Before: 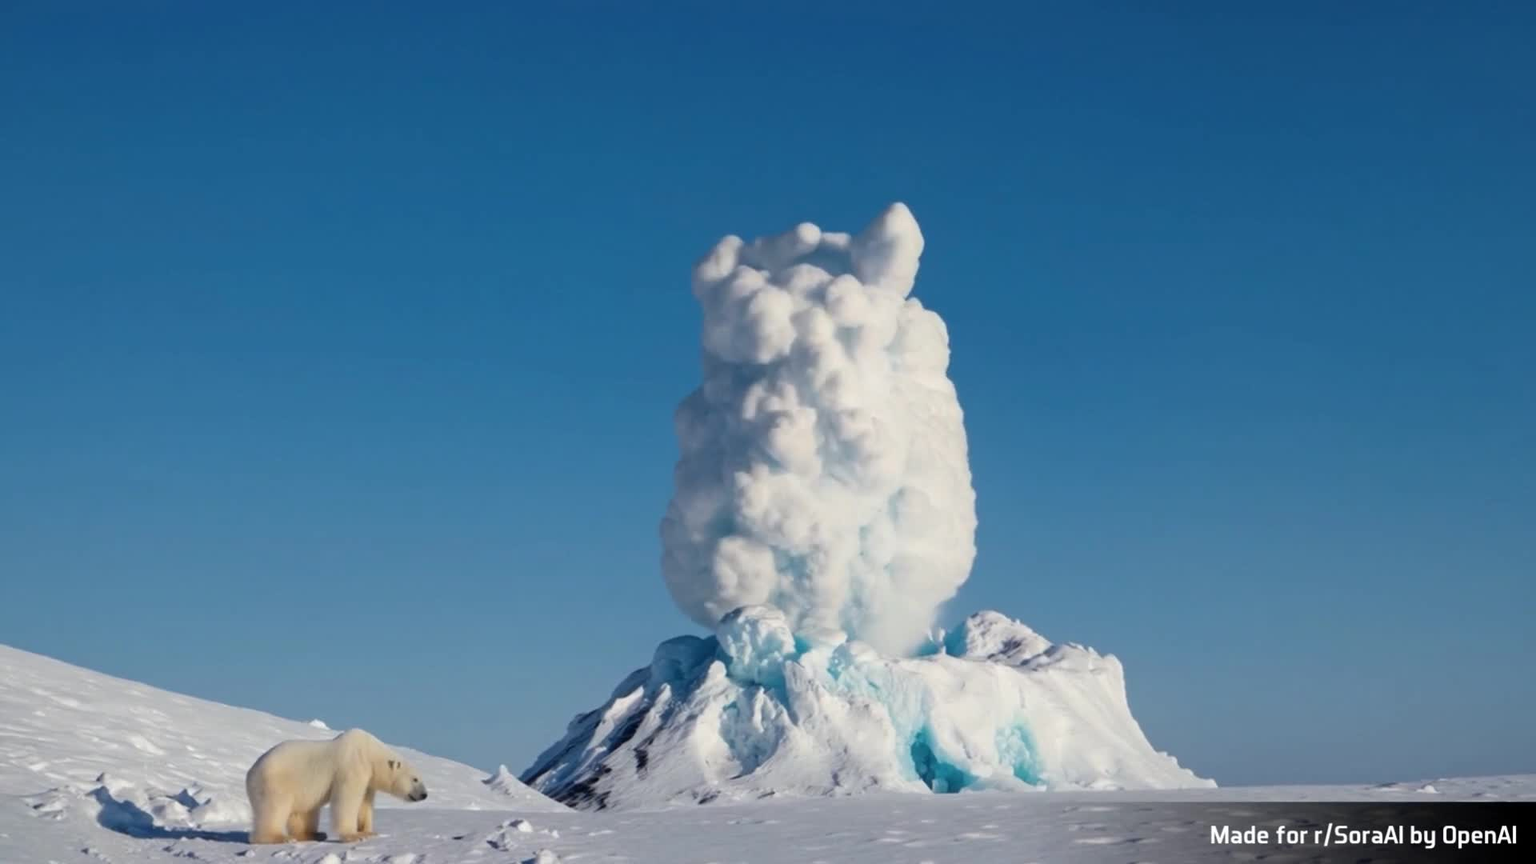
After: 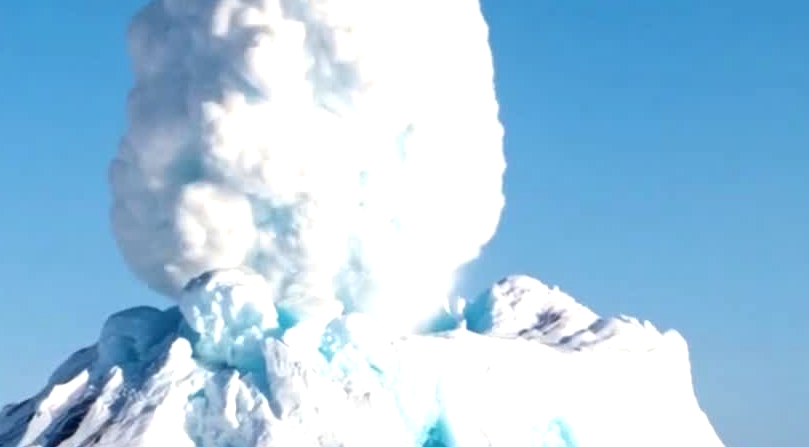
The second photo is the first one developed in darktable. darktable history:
crop: left 37.293%, top 45.2%, right 20.565%, bottom 13.372%
exposure: black level correction 0.001, exposure 0.963 EV, compensate highlight preservation false
